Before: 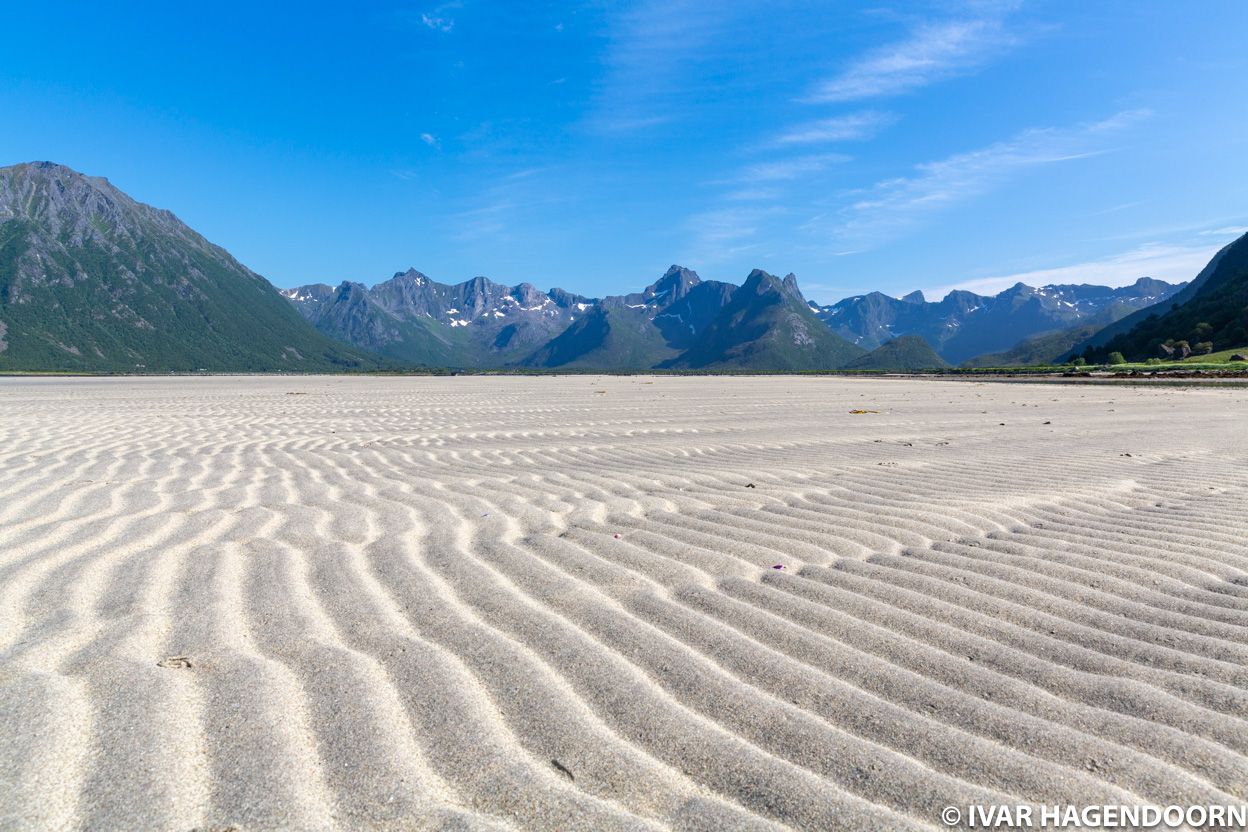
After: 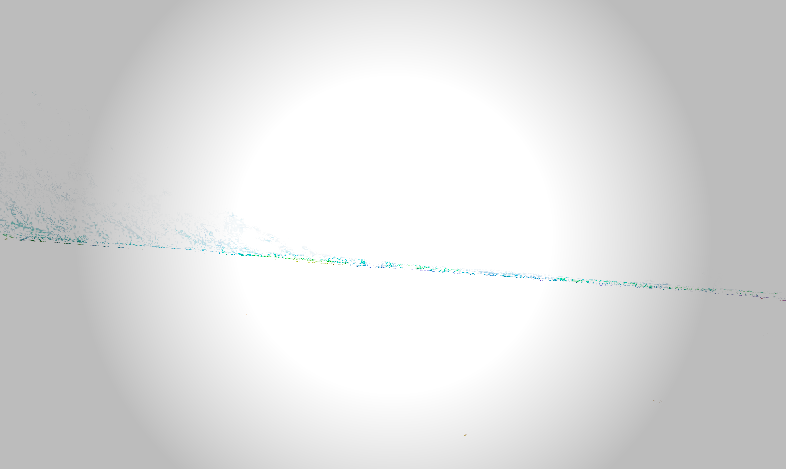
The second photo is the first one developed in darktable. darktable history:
local contrast: on, module defaults
color zones: curves: ch0 [(0, 0.5) (0.143, 0.5) (0.286, 0.5) (0.429, 0.5) (0.62, 0.489) (0.714, 0.445) (0.844, 0.496) (1, 0.5)]; ch1 [(0, 0.5) (0.143, 0.5) (0.286, 0.5) (0.429, 0.5) (0.571, 0.5) (0.714, 0.523) (0.857, 0.5) (1, 0.5)]
crop and rotate: angle -4.48°, left 2.079%, top 7.061%, right 27.662%, bottom 30.082%
vignetting: fall-off start 40.18%, fall-off radius 41.1%, unbound false
exposure: black level correction 0.099, exposure 3.036 EV, compensate exposure bias true, compensate highlight preservation false
velvia: strength 49.37%
filmic rgb: black relative exposure -8.05 EV, white relative exposure 3.01 EV, hardness 5.41, contrast 1.25, color science v5 (2021), contrast in shadows safe, contrast in highlights safe
